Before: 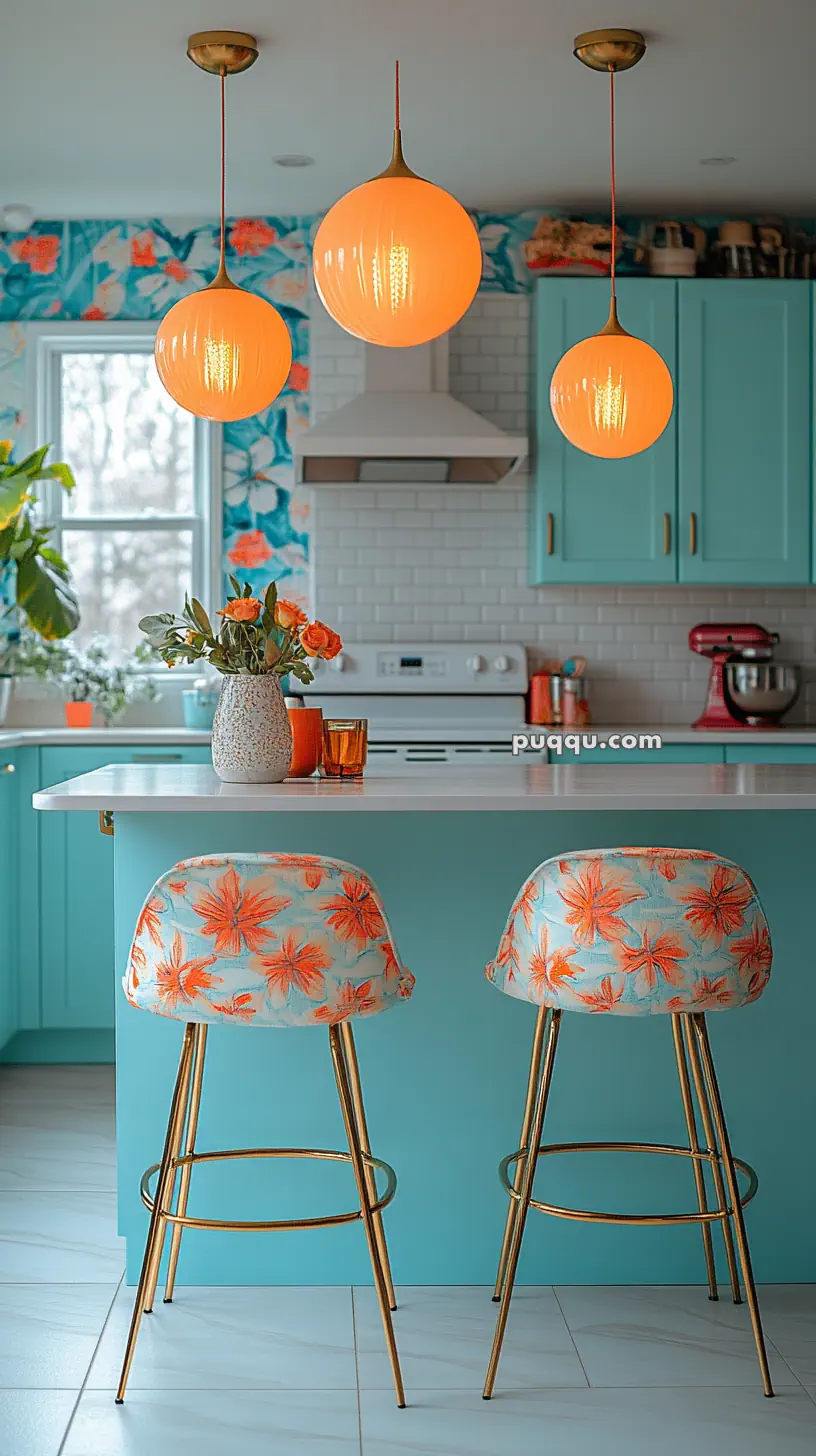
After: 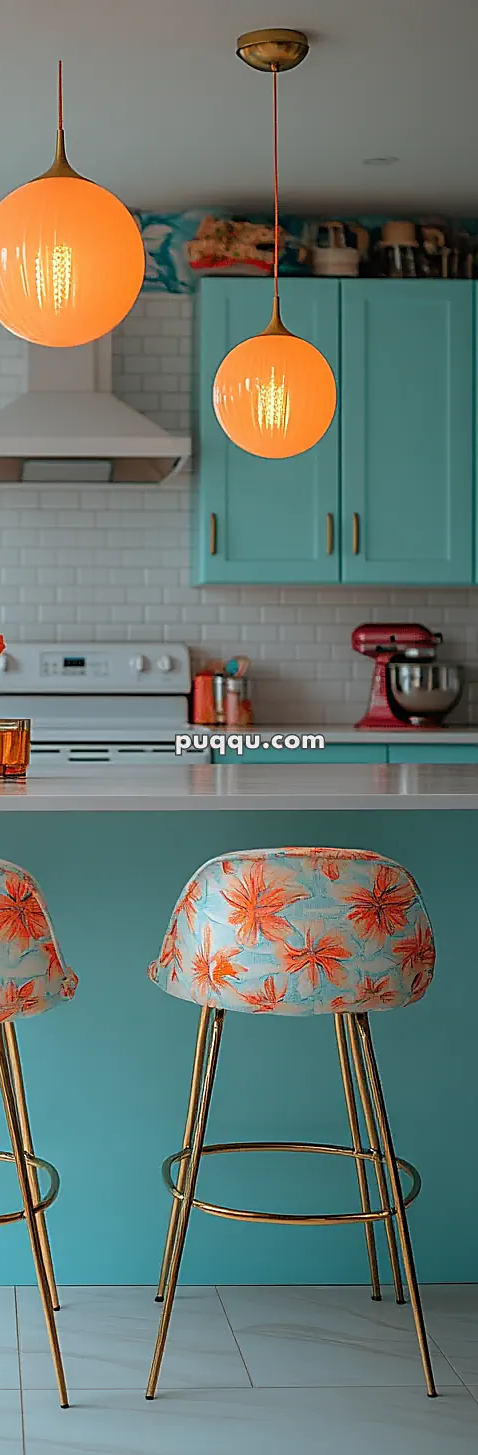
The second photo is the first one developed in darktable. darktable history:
crop: left 41.352%
sharpen: radius 1.814, amount 0.401, threshold 1.56
